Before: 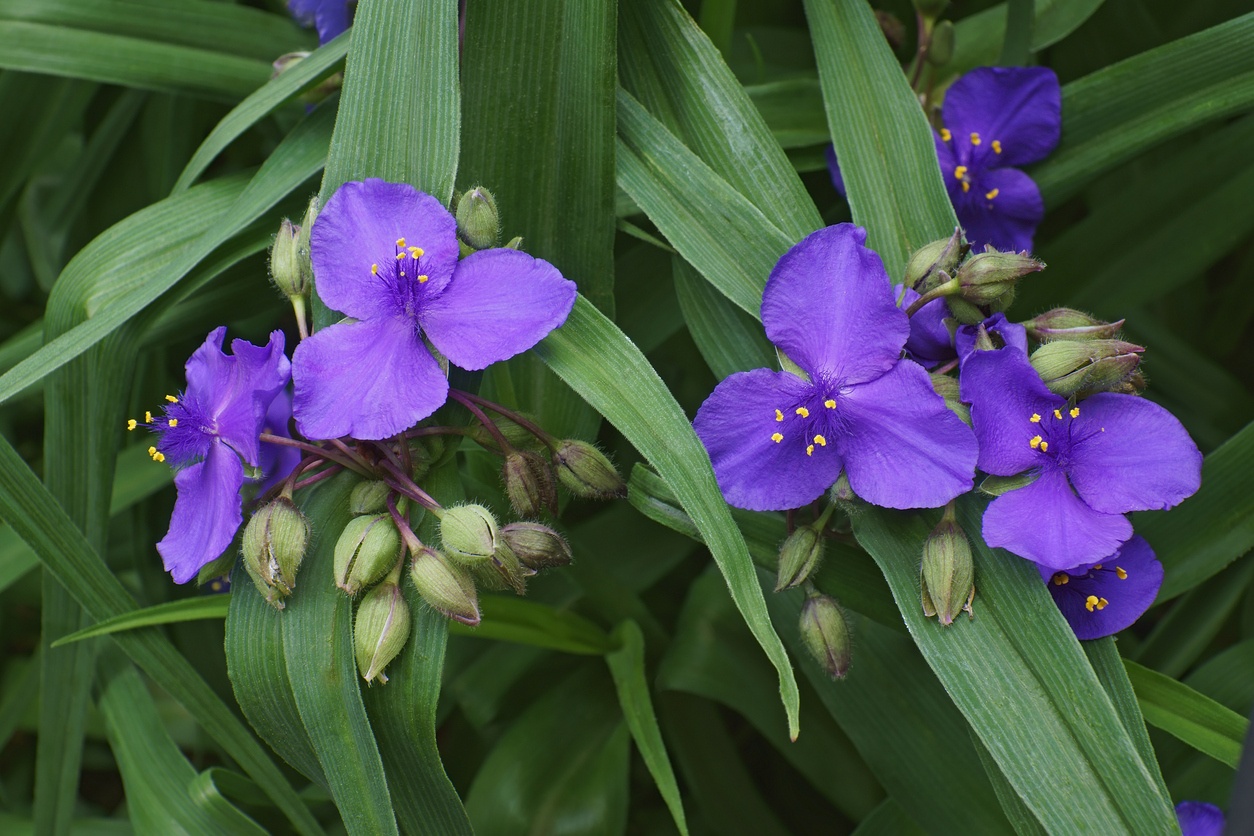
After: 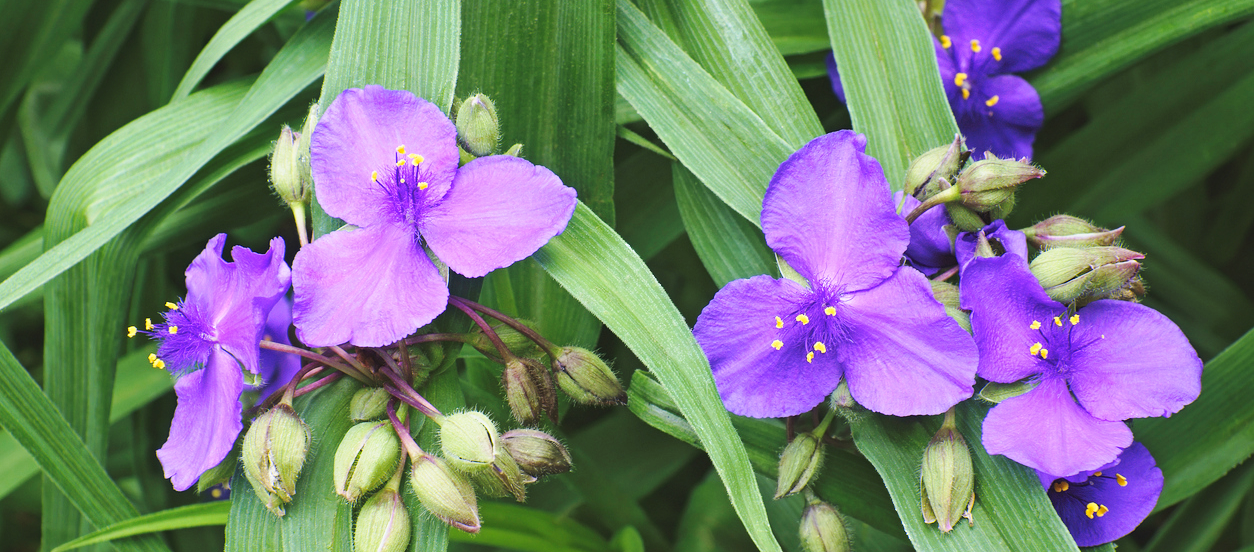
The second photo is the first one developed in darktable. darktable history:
contrast brightness saturation: brightness 0.149
crop: top 11.153%, bottom 22.699%
base curve: curves: ch0 [(0, 0) (0.028, 0.03) (0.121, 0.232) (0.46, 0.748) (0.859, 0.968) (1, 1)], preserve colors none
